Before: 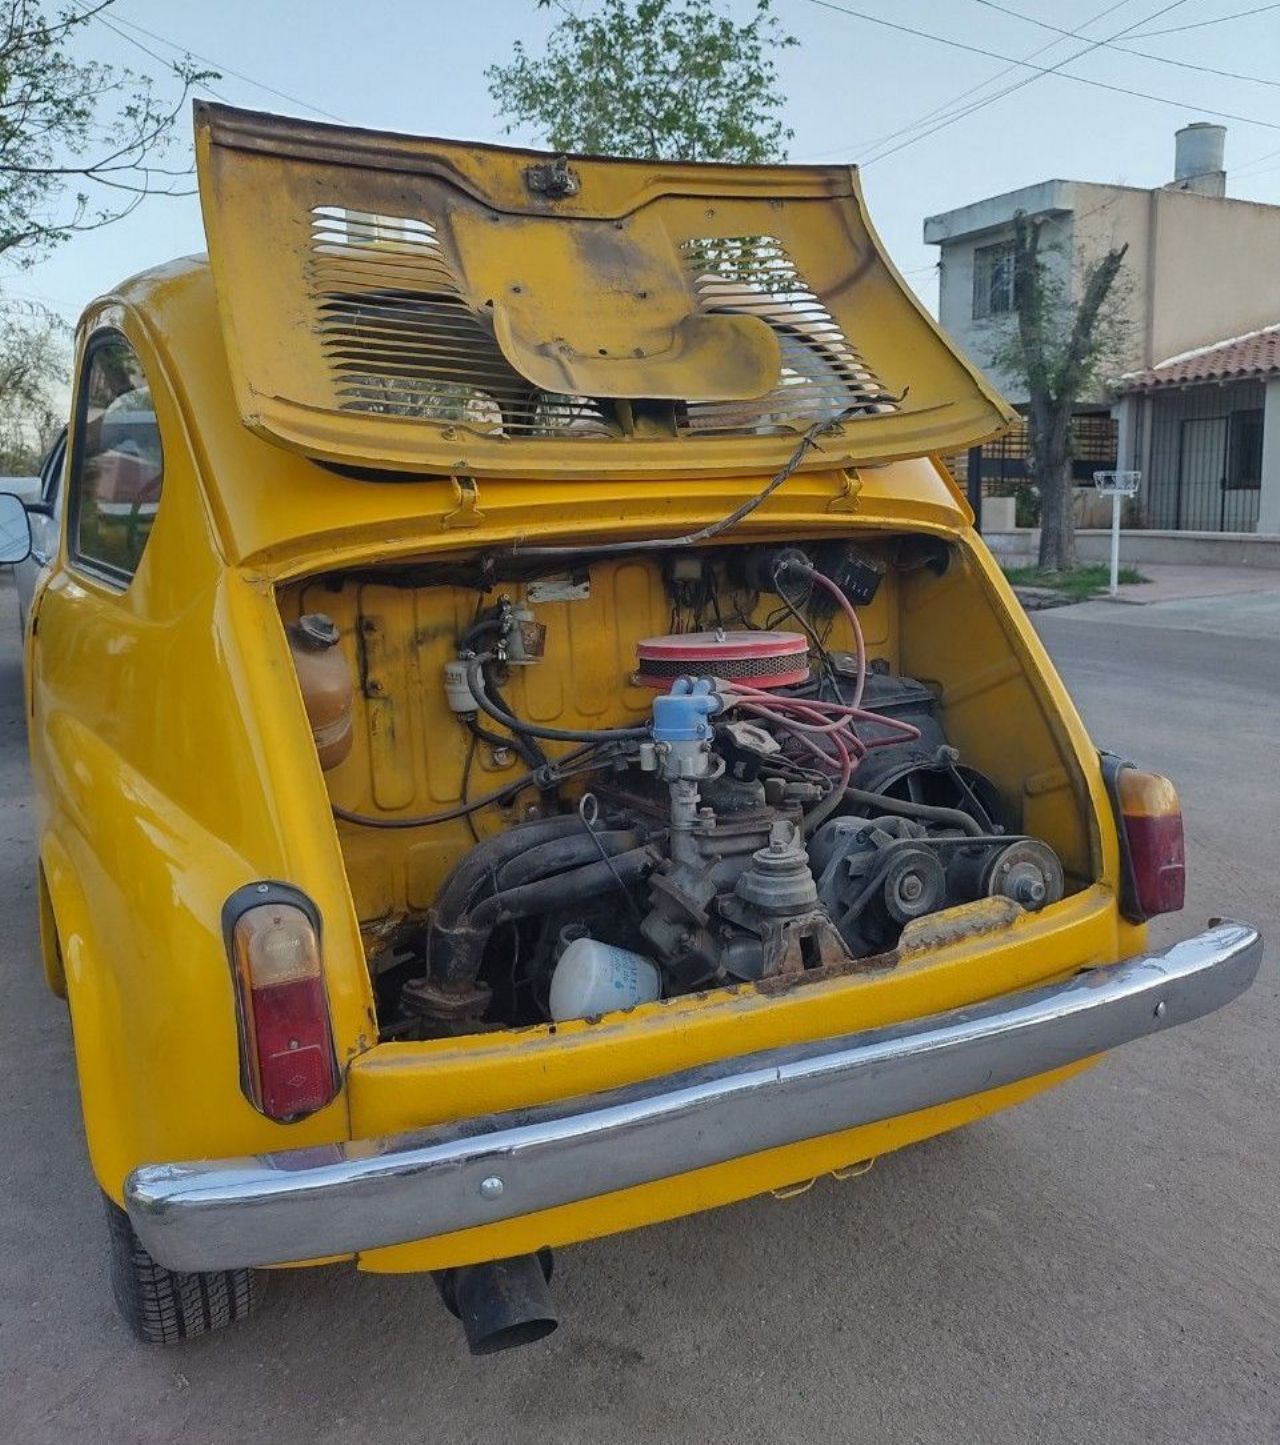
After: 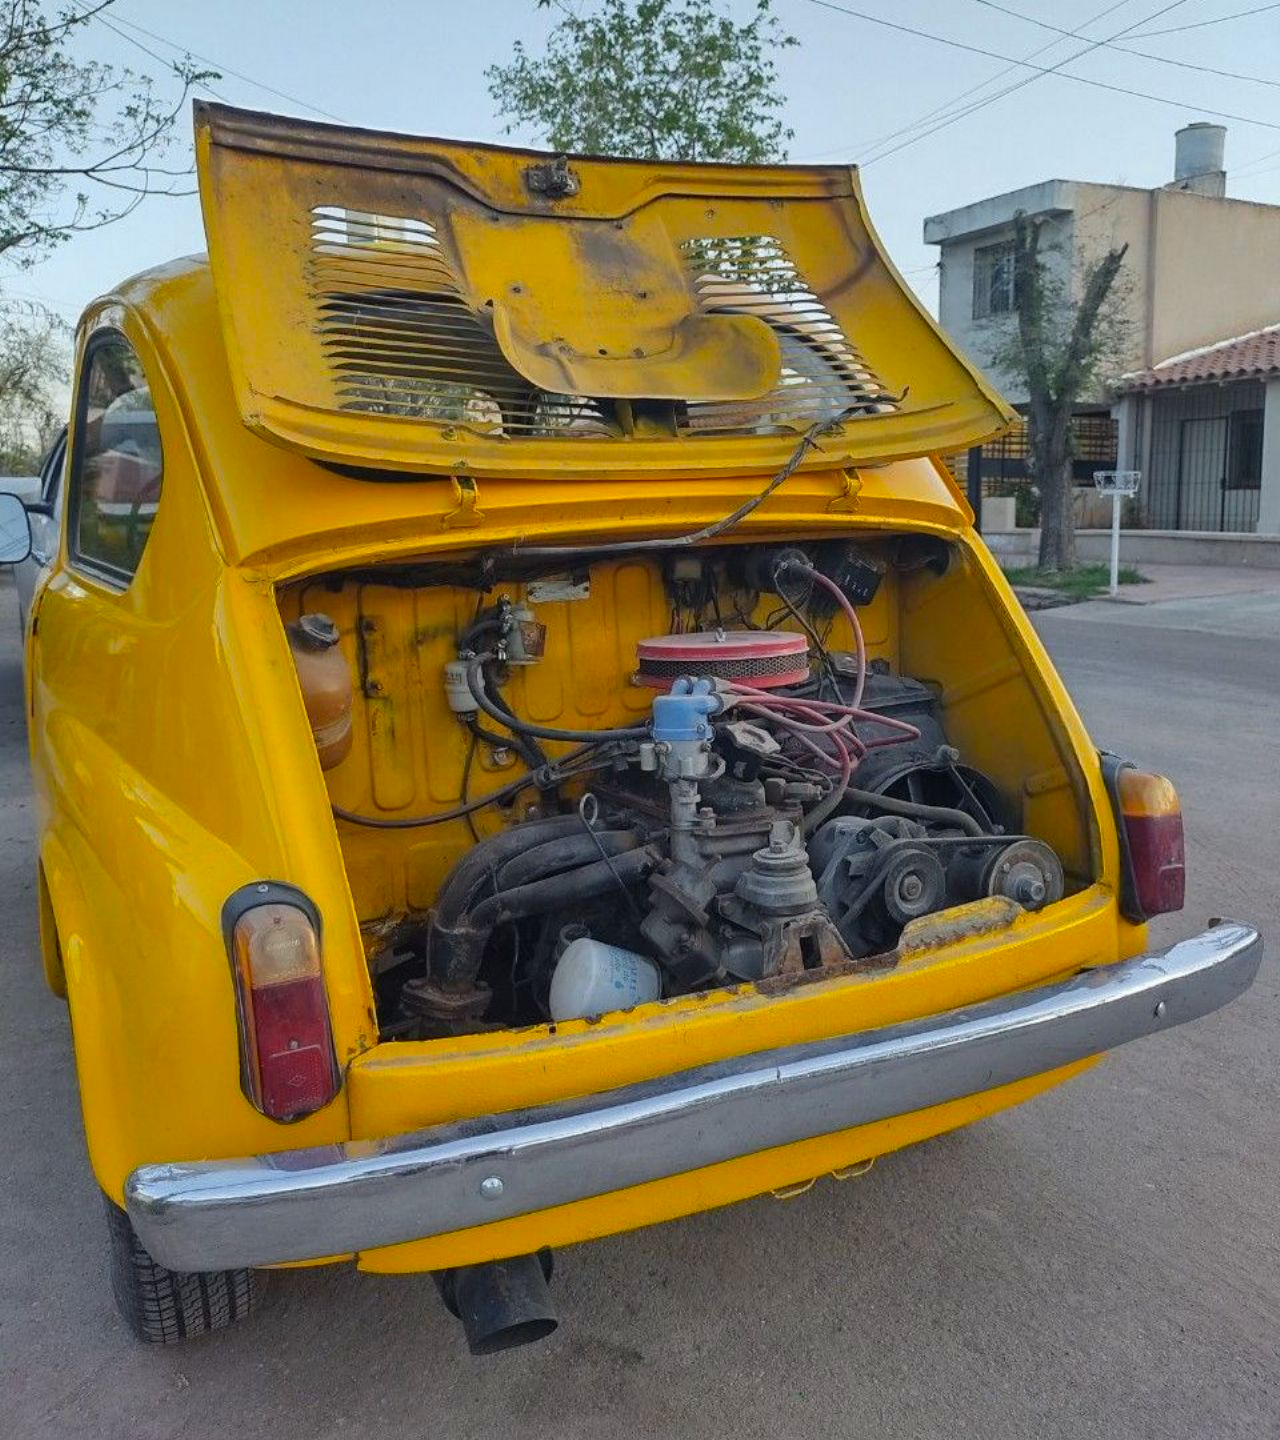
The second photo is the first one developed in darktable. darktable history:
color zones: curves: ch0 [(0.224, 0.526) (0.75, 0.5)]; ch1 [(0.055, 0.526) (0.224, 0.761) (0.377, 0.526) (0.75, 0.5)]
crop: top 0.05%, bottom 0.098%
